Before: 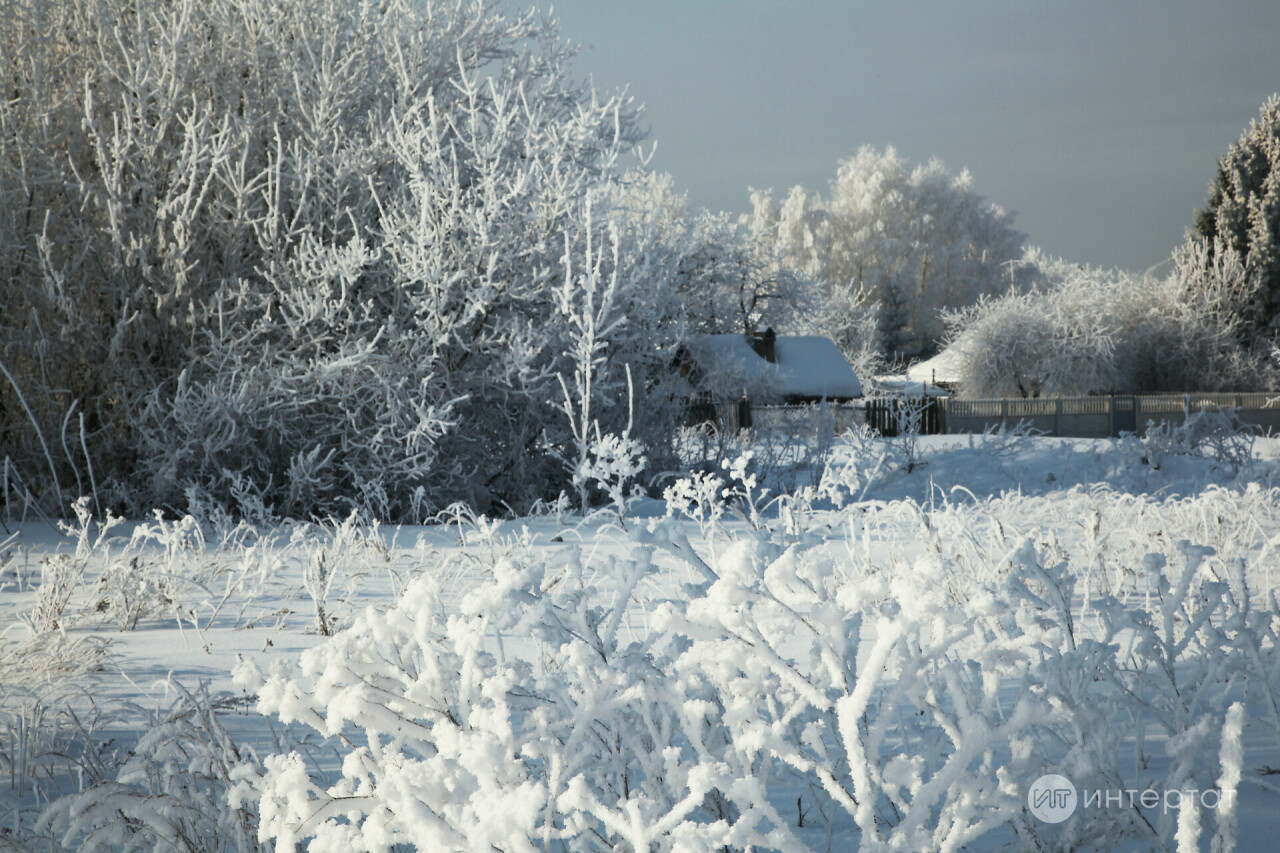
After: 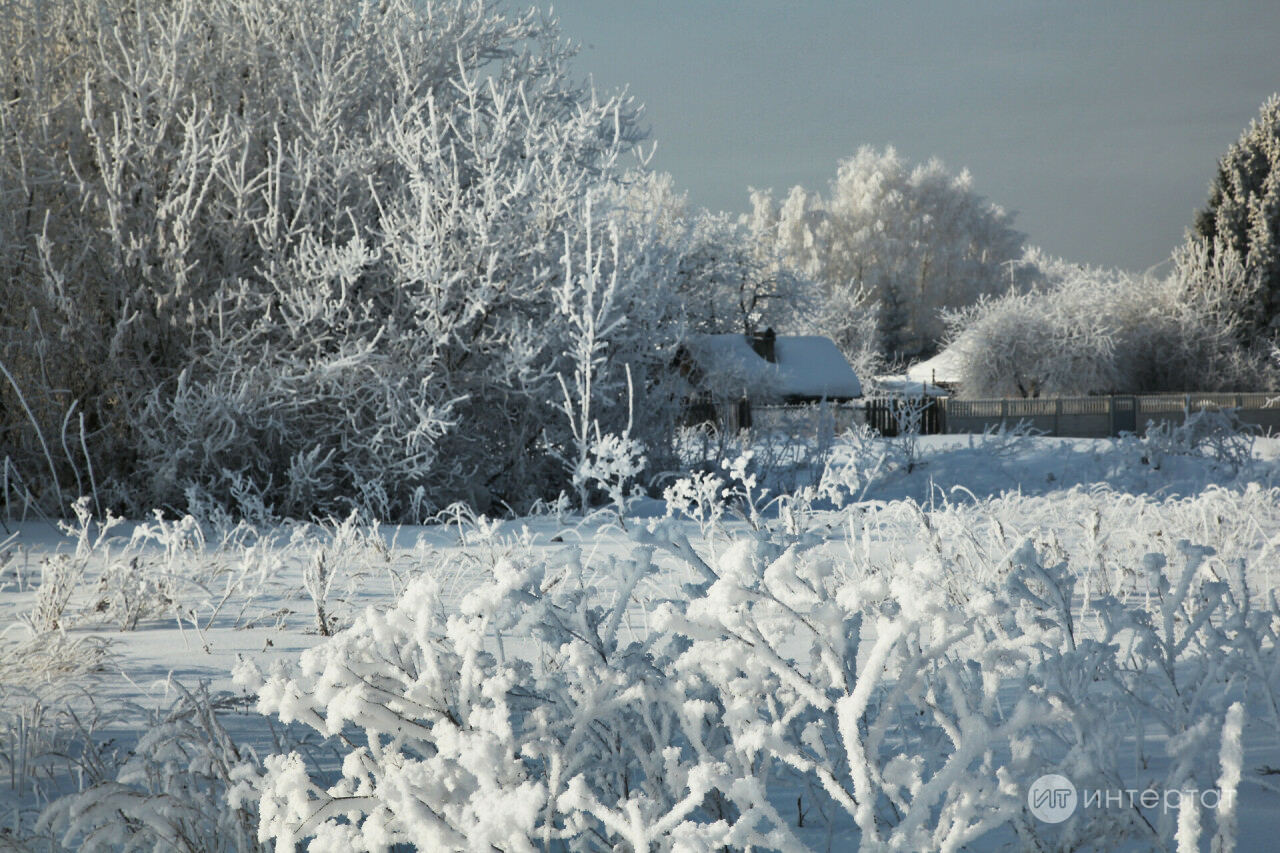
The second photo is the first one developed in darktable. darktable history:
shadows and highlights: radius 108.79, shadows 45.4, highlights -66.19, low approximation 0.01, soften with gaussian
